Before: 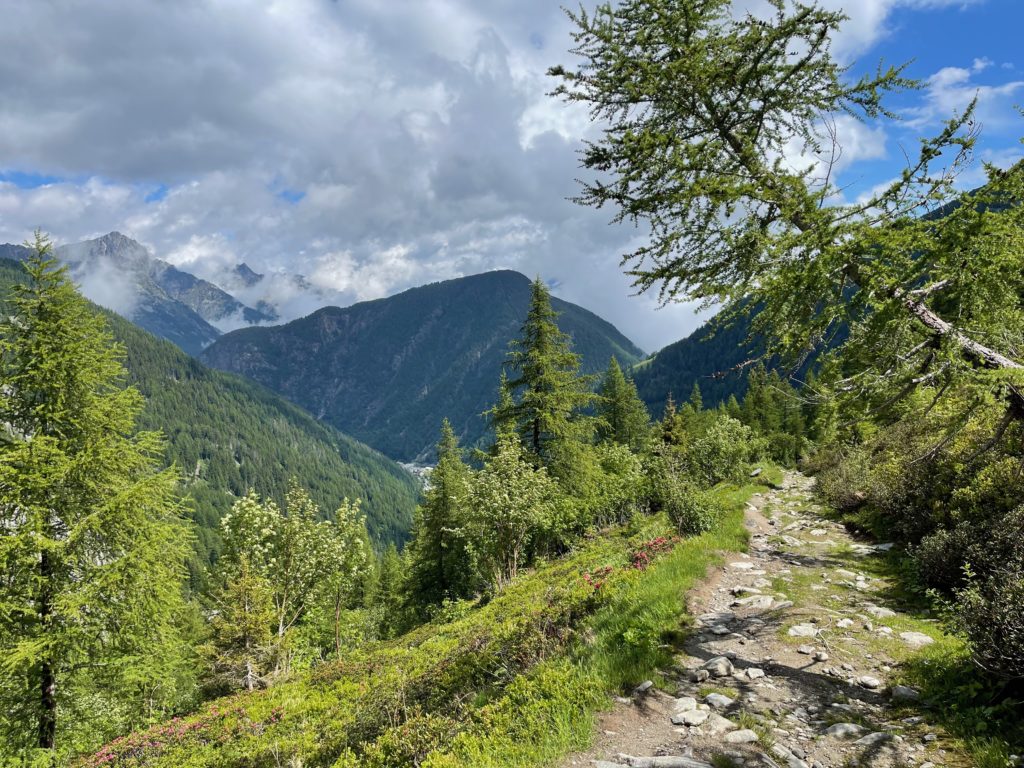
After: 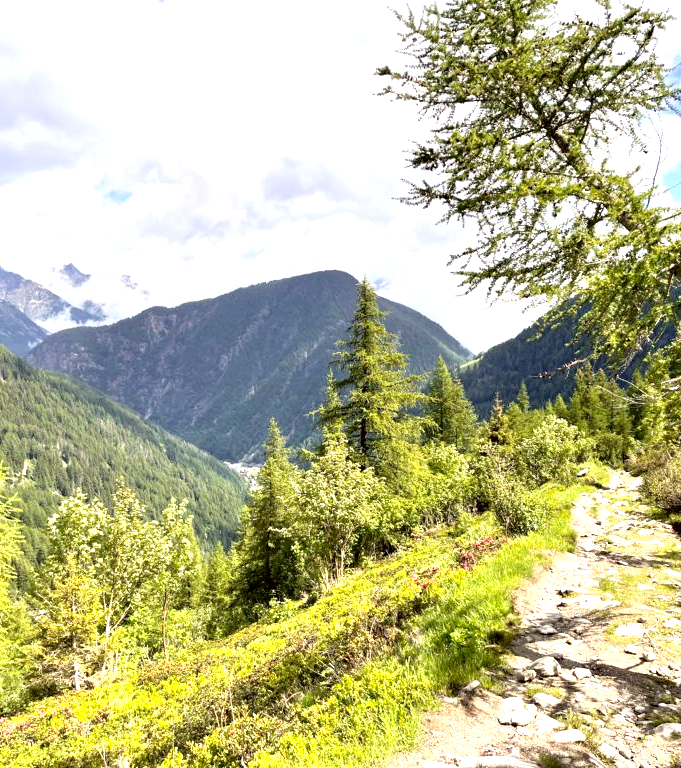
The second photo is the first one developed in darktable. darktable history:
crop: left 16.913%, right 16.557%
color correction: highlights a* 6.46, highlights b* 8.37, shadows a* 5.83, shadows b* 7.33, saturation 0.908
exposure: black level correction 0.001, exposure 1.048 EV, compensate highlight preservation false
tone equalizer: -8 EV -0.385 EV, -7 EV -0.425 EV, -6 EV -0.323 EV, -5 EV -0.214 EV, -3 EV 0.221 EV, -2 EV 0.356 EV, -1 EV 0.368 EV, +0 EV 0.442 EV
